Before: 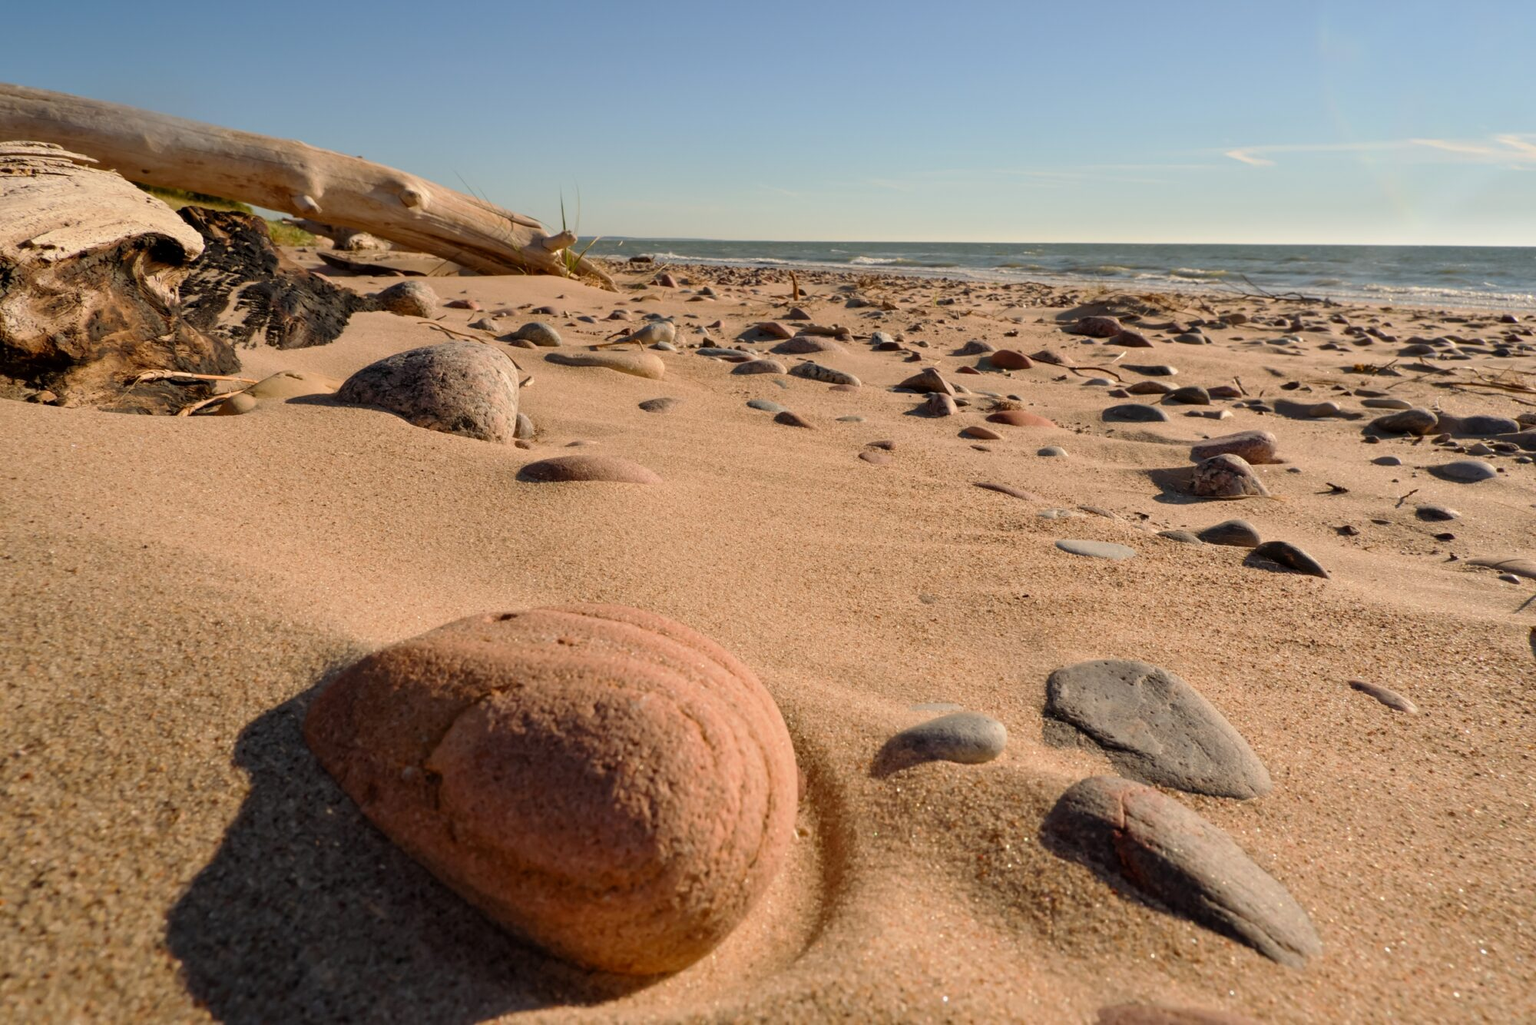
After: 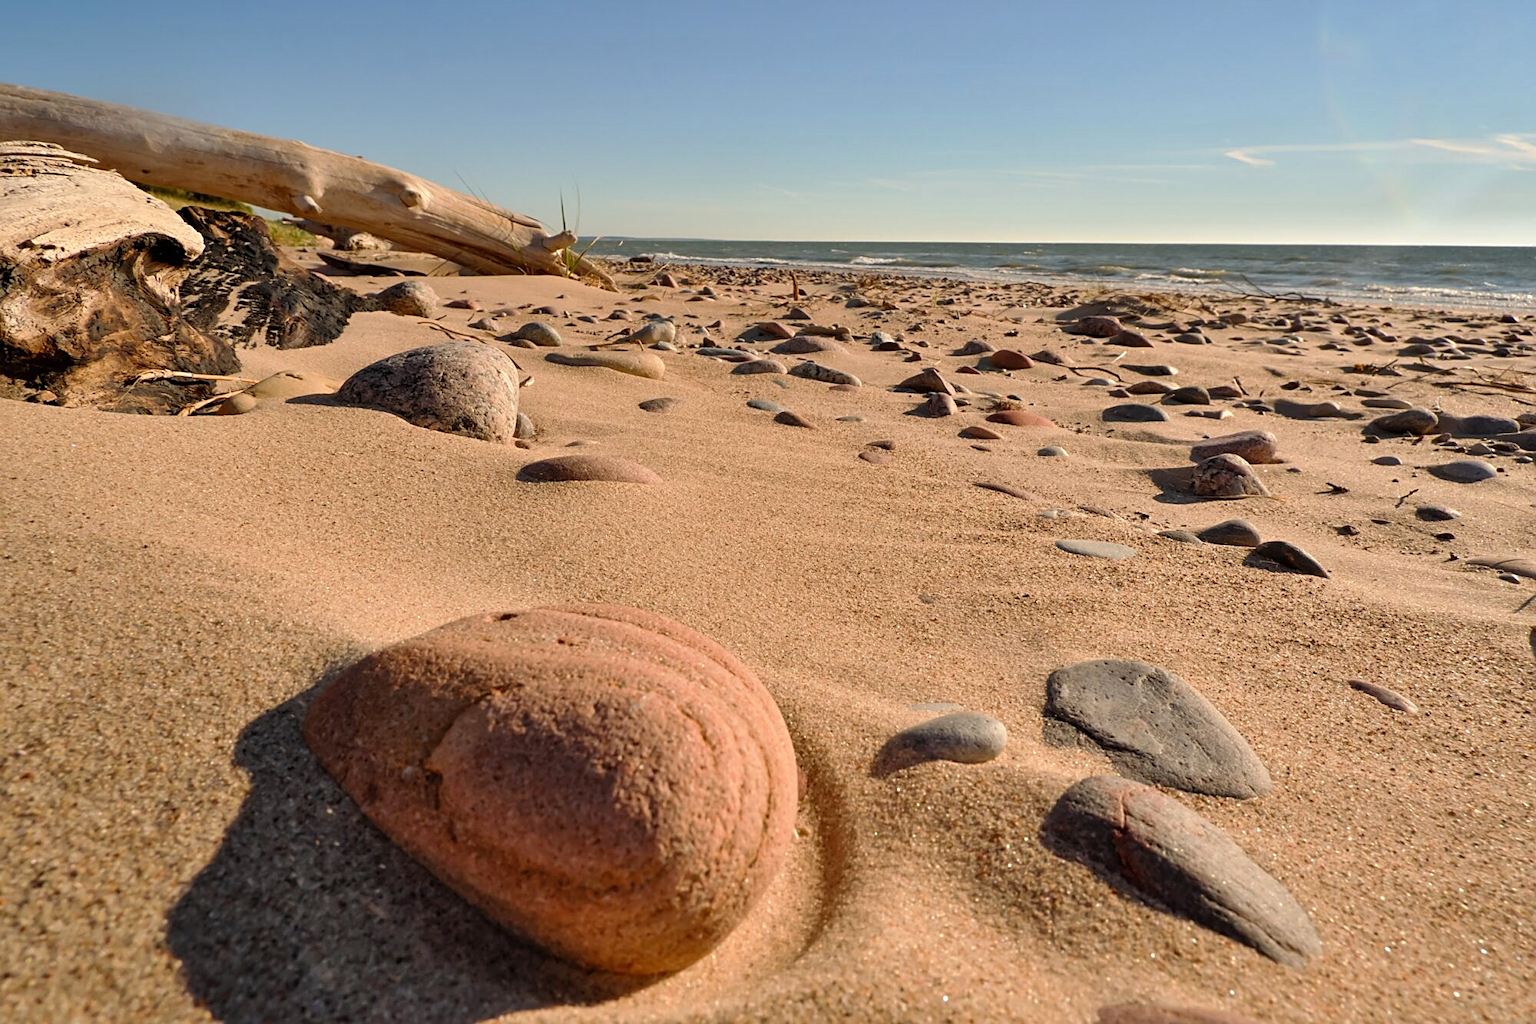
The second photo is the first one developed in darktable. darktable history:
sharpen: on, module defaults
exposure: black level correction 0, exposure 0.2 EV, compensate highlight preservation false
shadows and highlights: soften with gaussian
